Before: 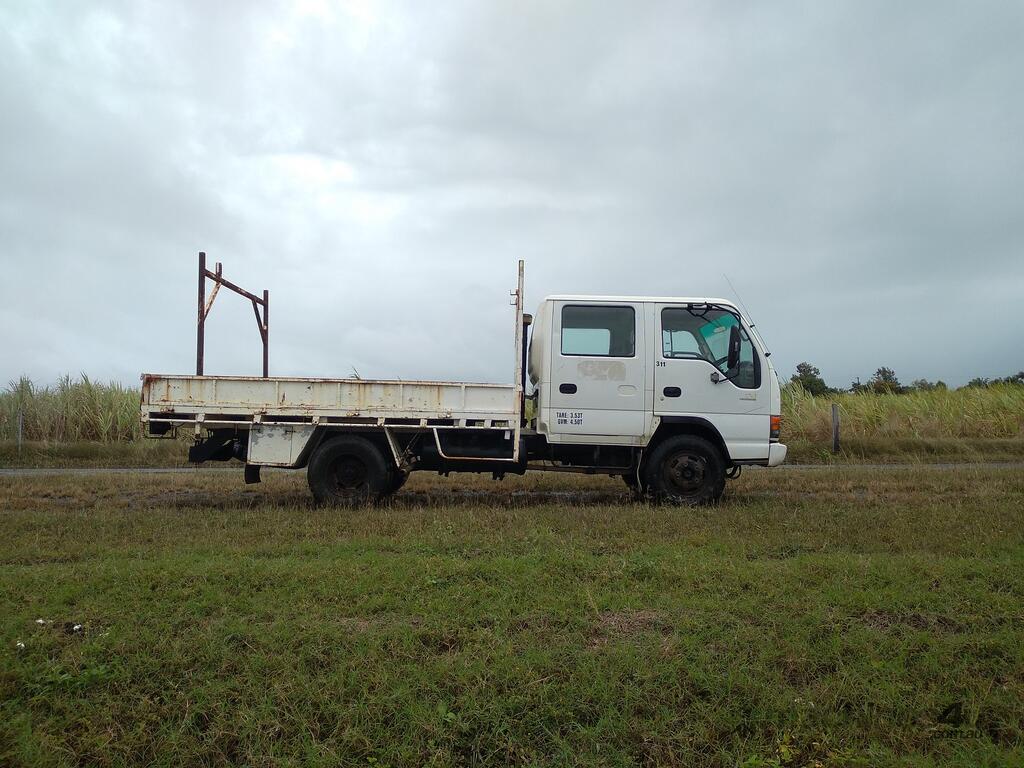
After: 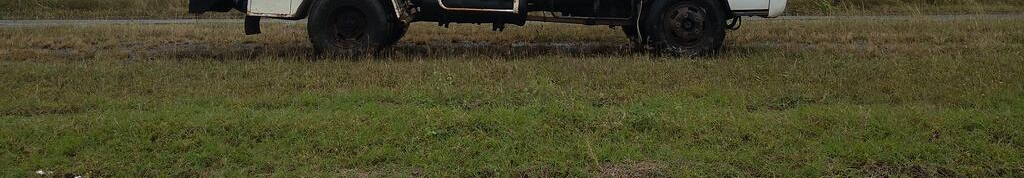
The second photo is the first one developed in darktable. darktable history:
crop and rotate: top 58.526%, bottom 18.267%
